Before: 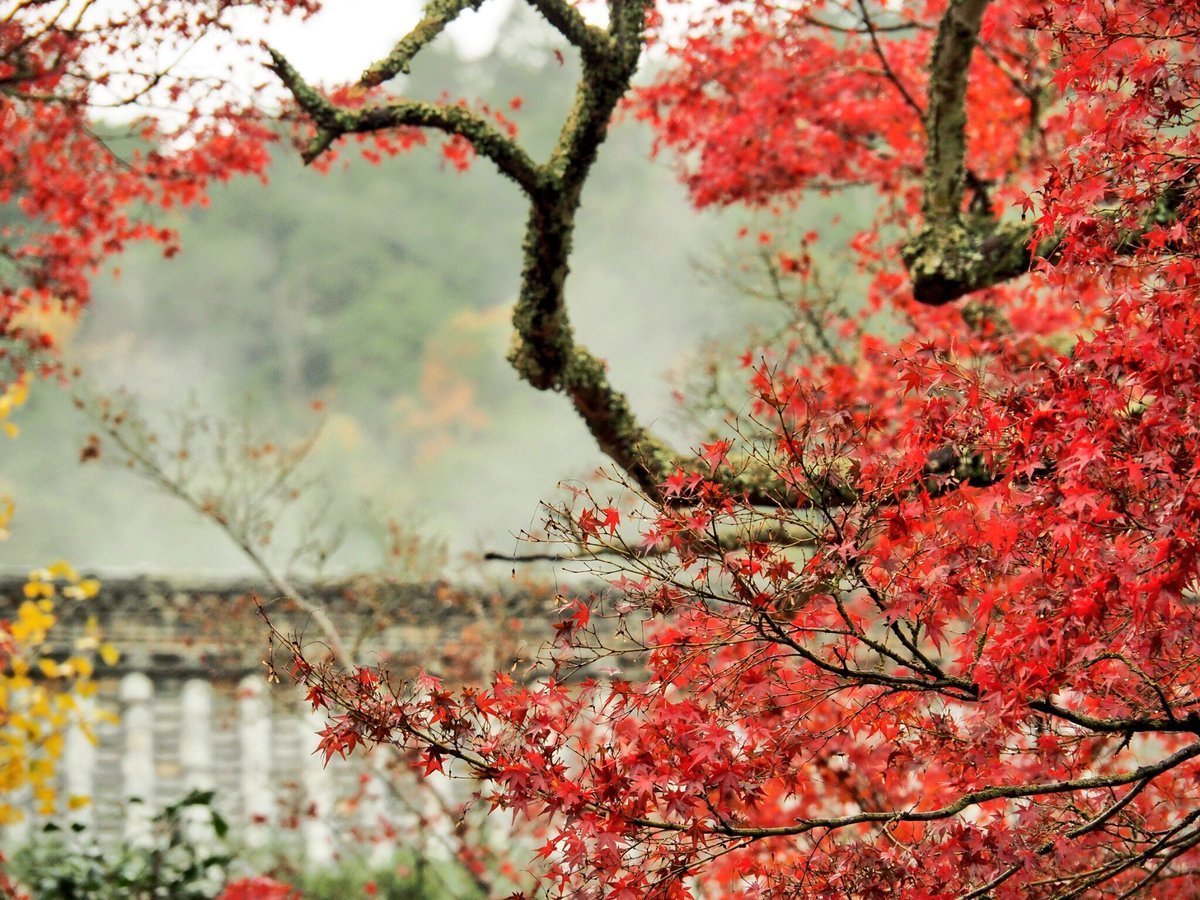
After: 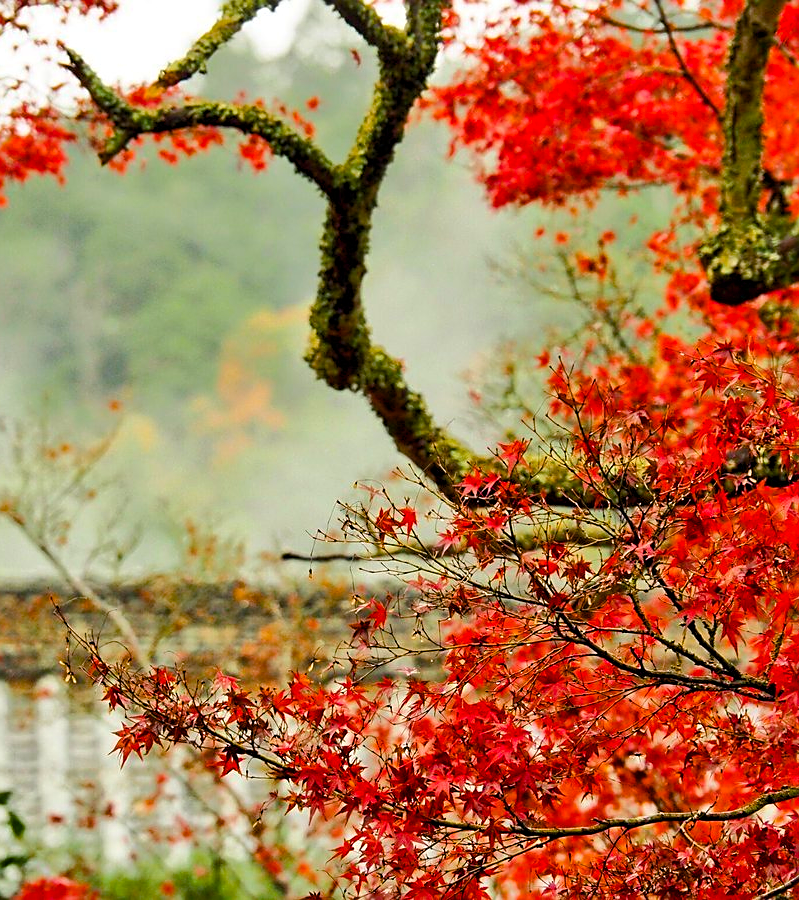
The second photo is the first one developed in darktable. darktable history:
sharpen: on, module defaults
crop: left 16.963%, right 16.379%
color balance rgb: linear chroma grading › global chroma 8.964%, perceptual saturation grading › global saturation 35.74%, perceptual saturation grading › shadows 35.869%
